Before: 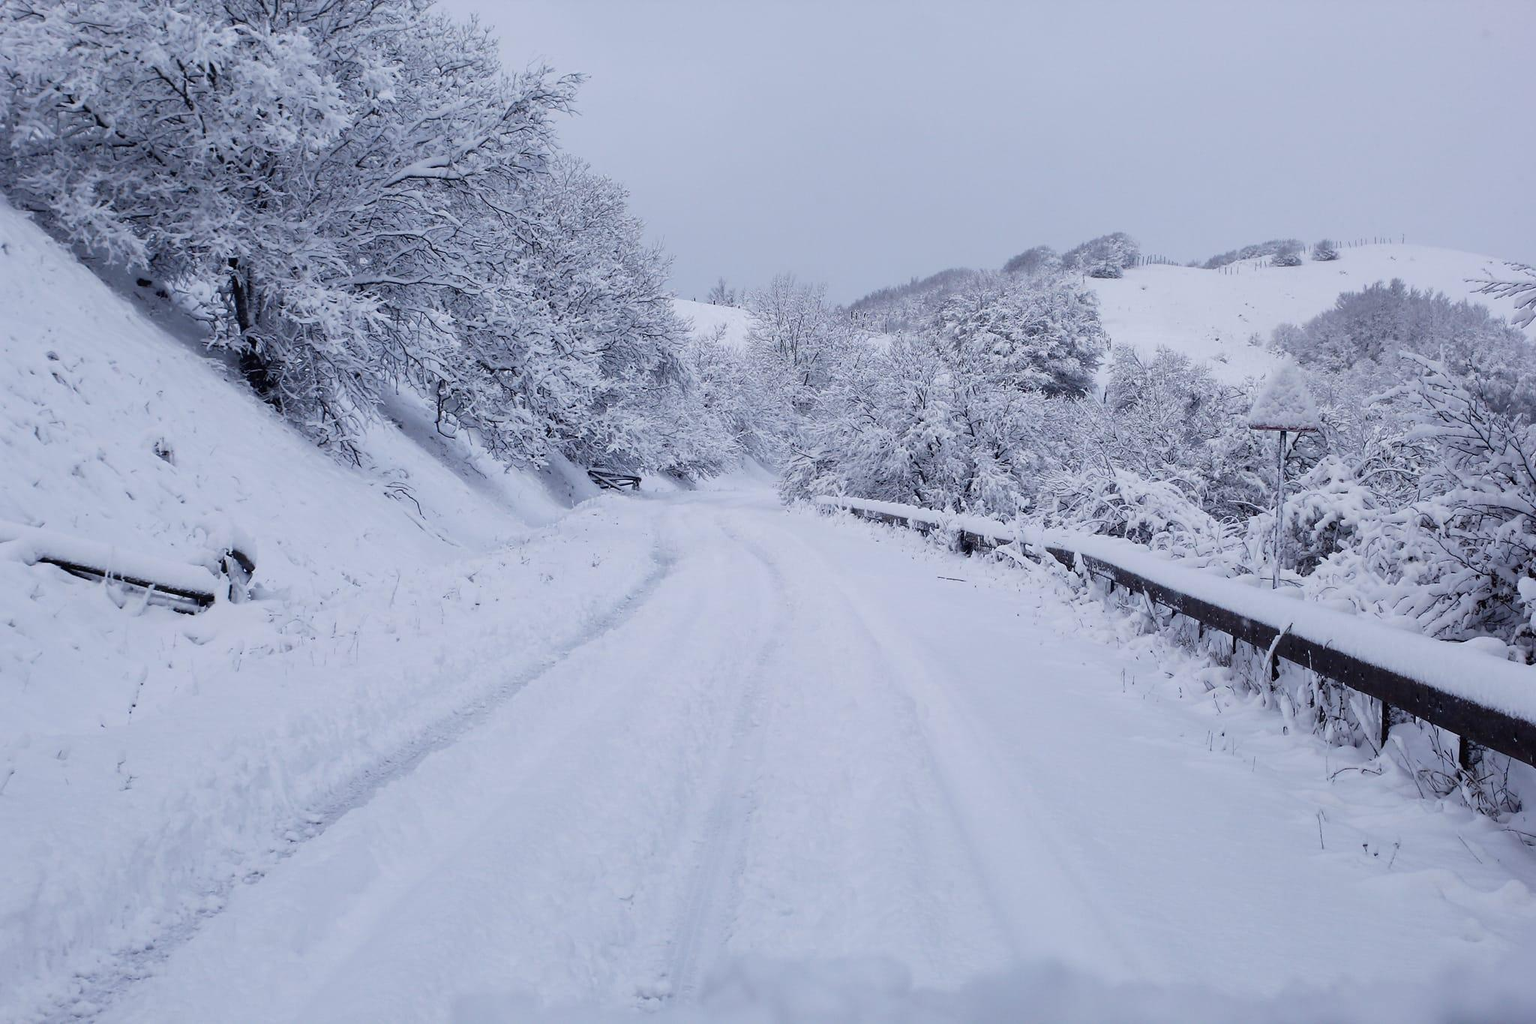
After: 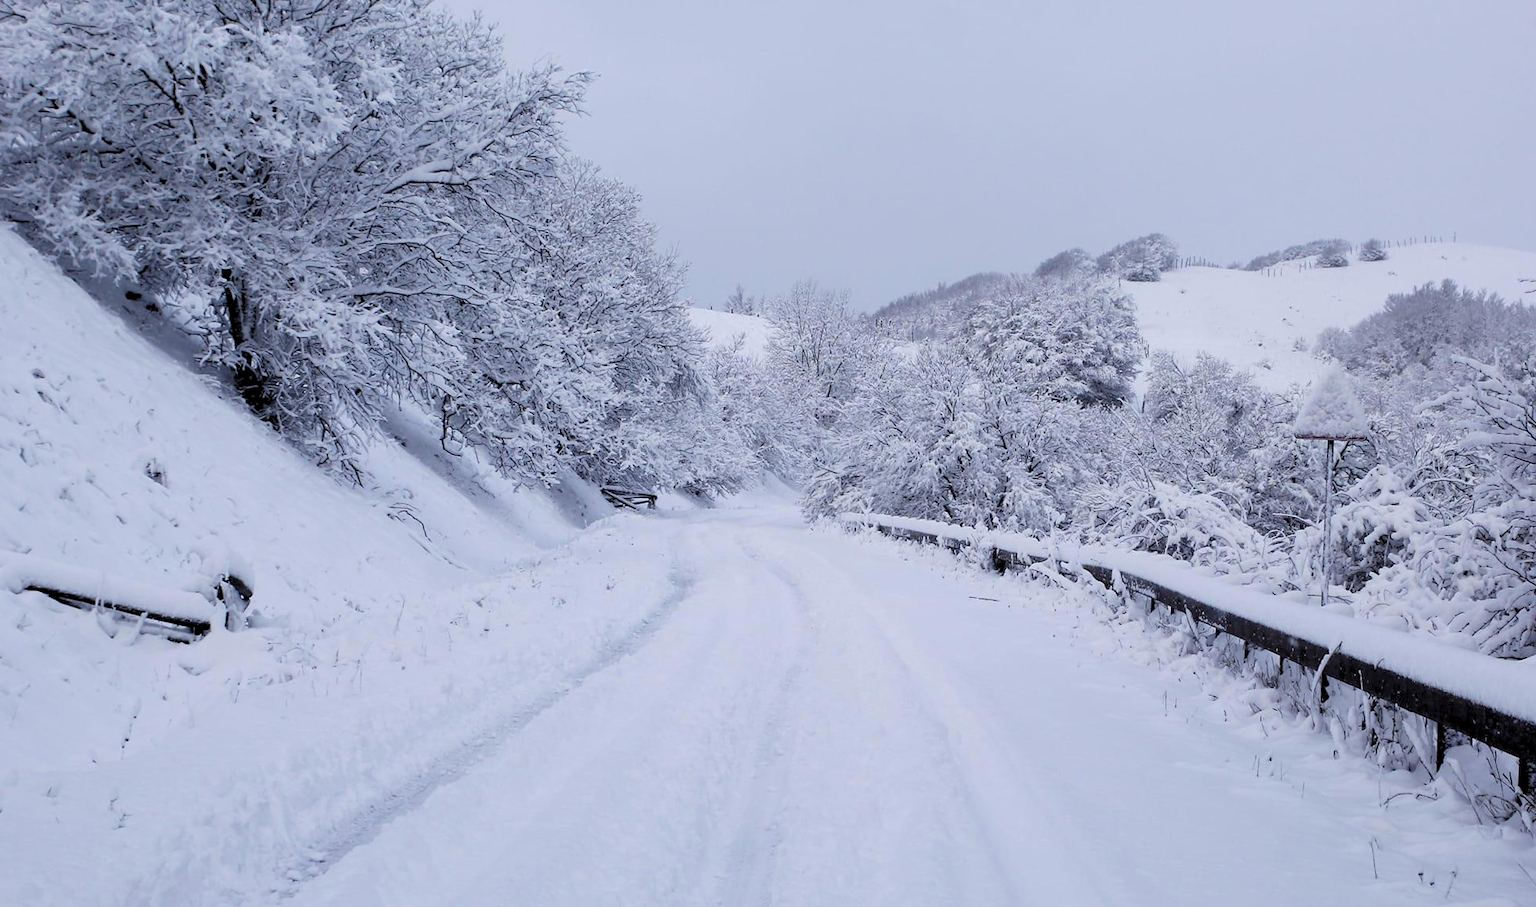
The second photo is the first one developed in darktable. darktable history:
levels: levels [0.073, 0.497, 0.972]
crop and rotate: angle 0.545°, left 0.326%, right 3.032%, bottom 14.277%
